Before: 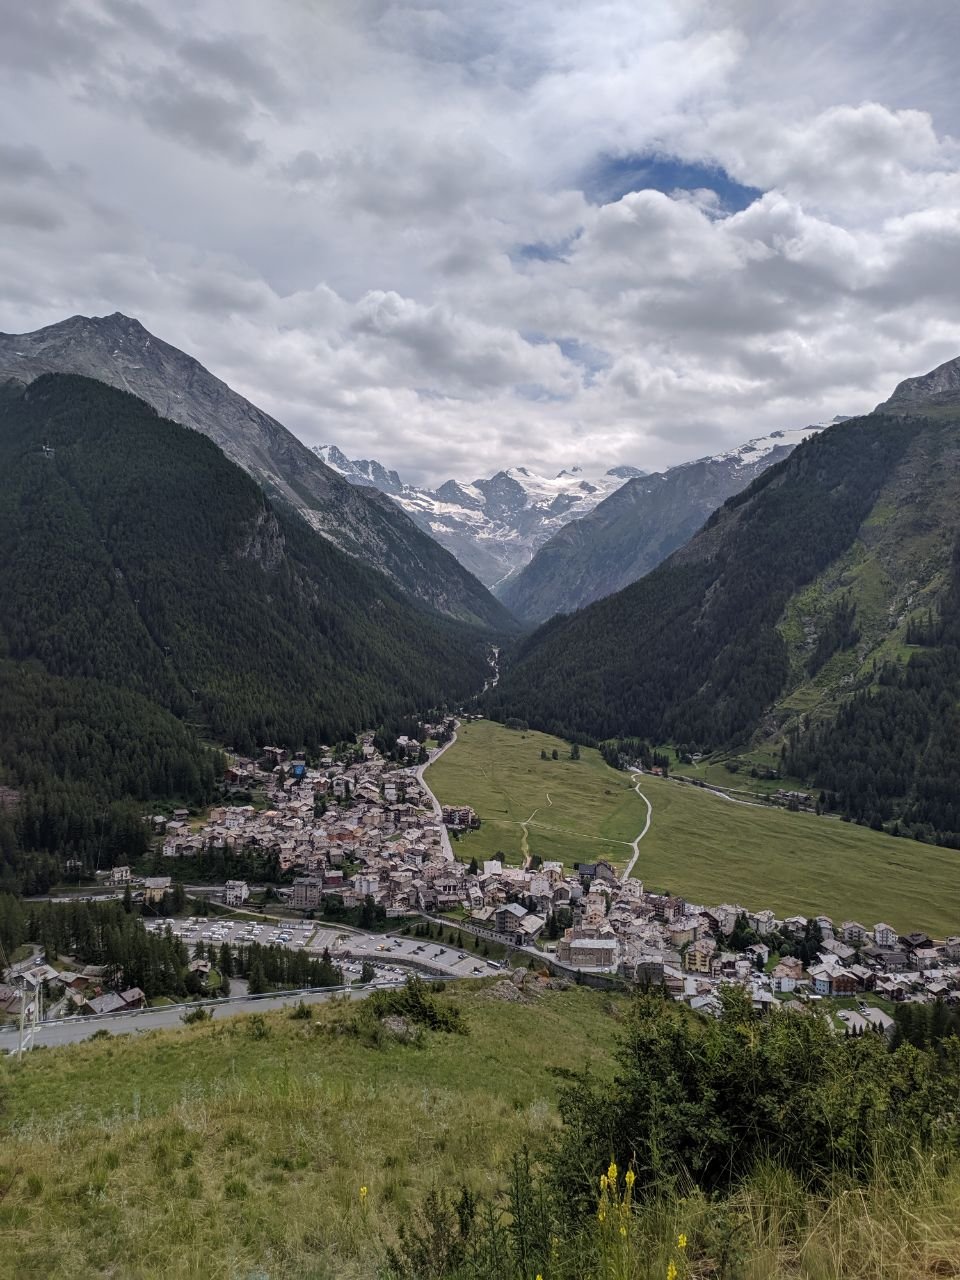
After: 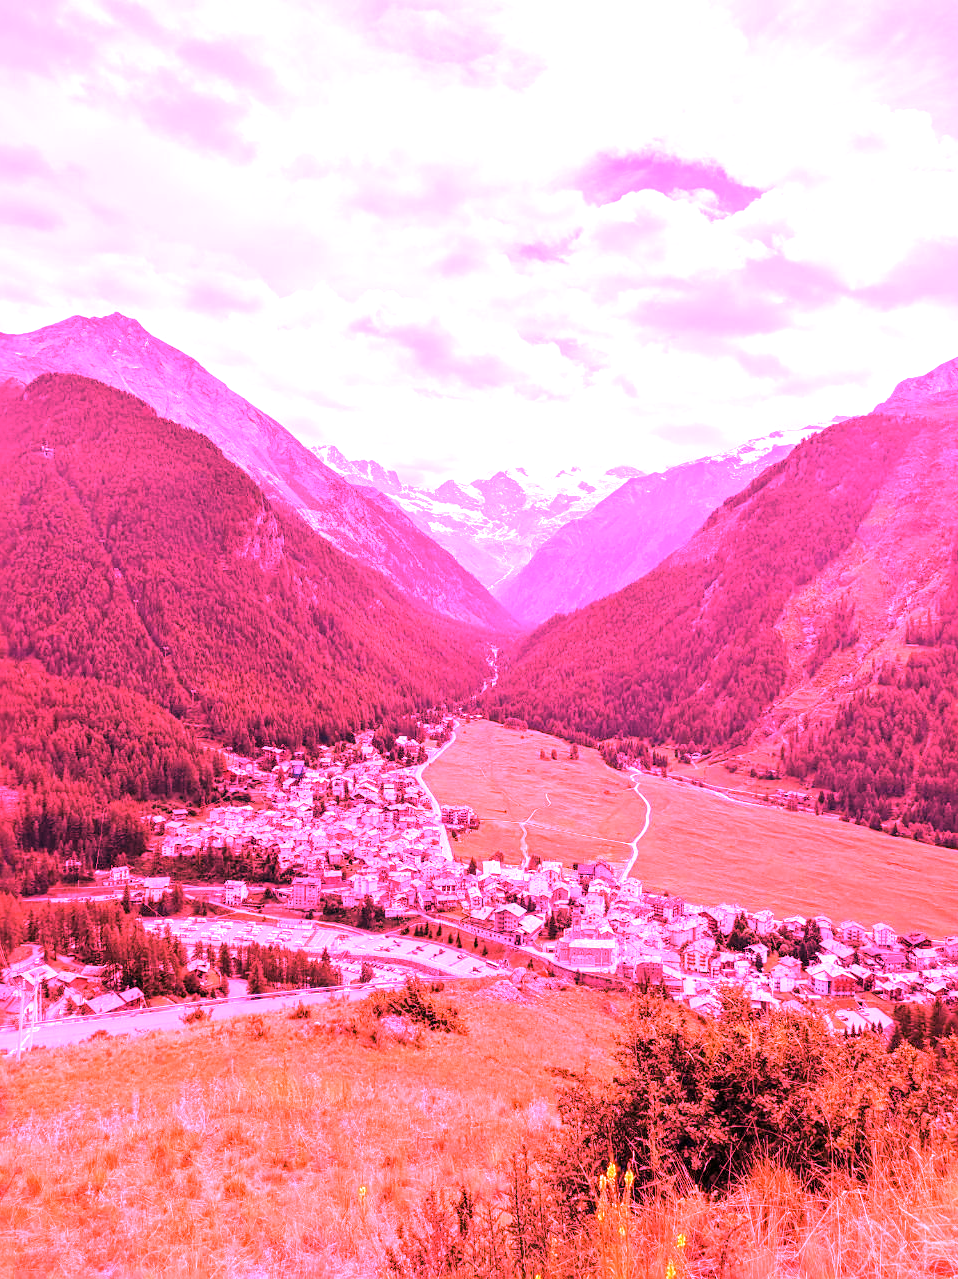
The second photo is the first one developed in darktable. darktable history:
white balance: red 4.26, blue 1.802
exposure: black level correction 0, exposure 1 EV, compensate exposure bias true, compensate highlight preservation false
haze removal: compatibility mode true, adaptive false
crop and rotate: left 0.126%
